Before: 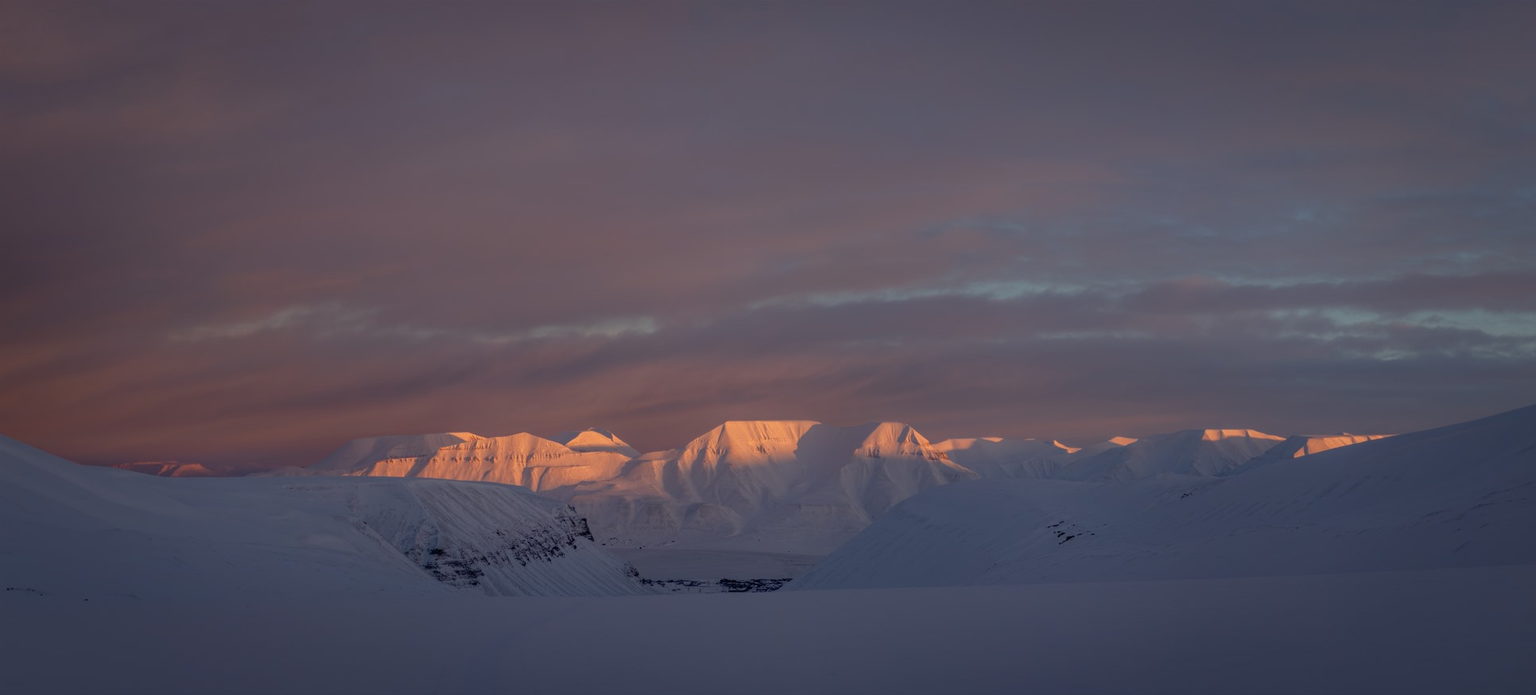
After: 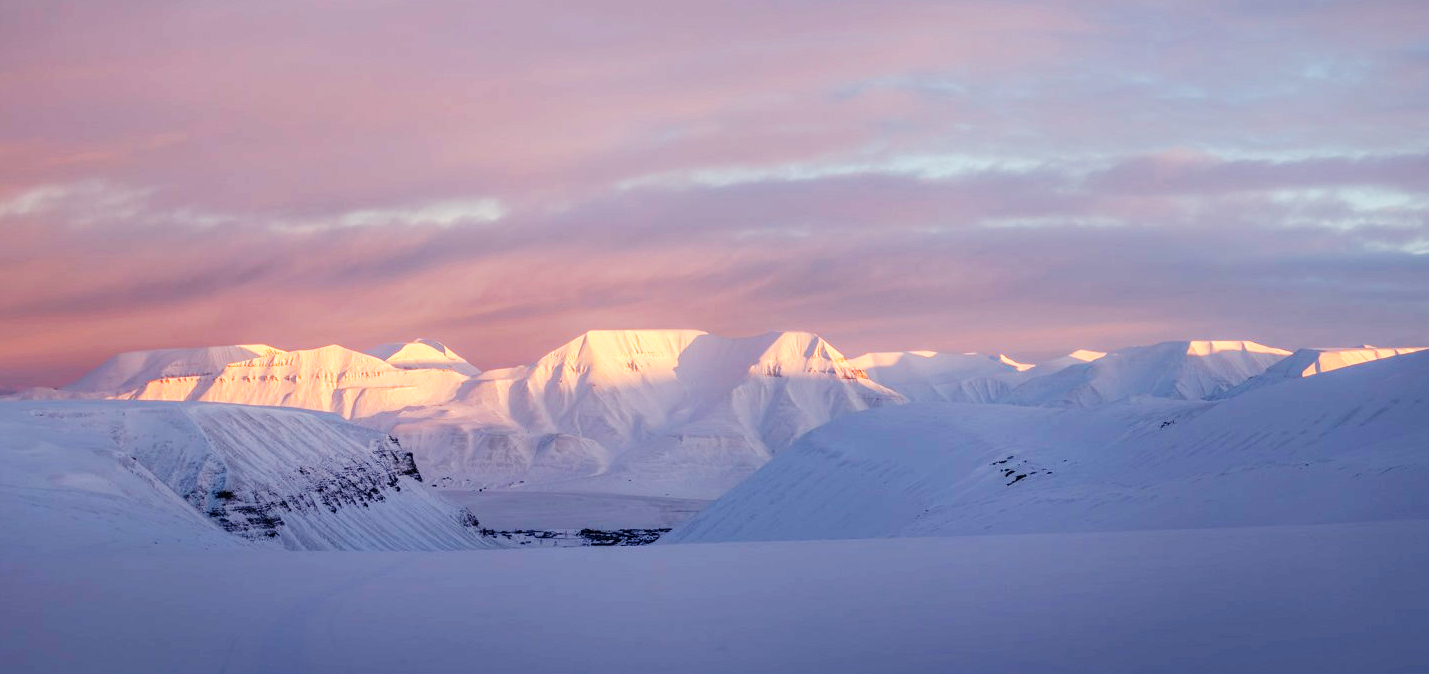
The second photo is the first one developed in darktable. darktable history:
base curve: curves: ch0 [(0, 0) (0.007, 0.004) (0.027, 0.03) (0.046, 0.07) (0.207, 0.54) (0.442, 0.872) (0.673, 0.972) (1, 1)], preserve colors none
exposure: black level correction 0, exposure 0.5 EV, compensate highlight preservation false
crop: left 16.871%, top 22.857%, right 9.116%
